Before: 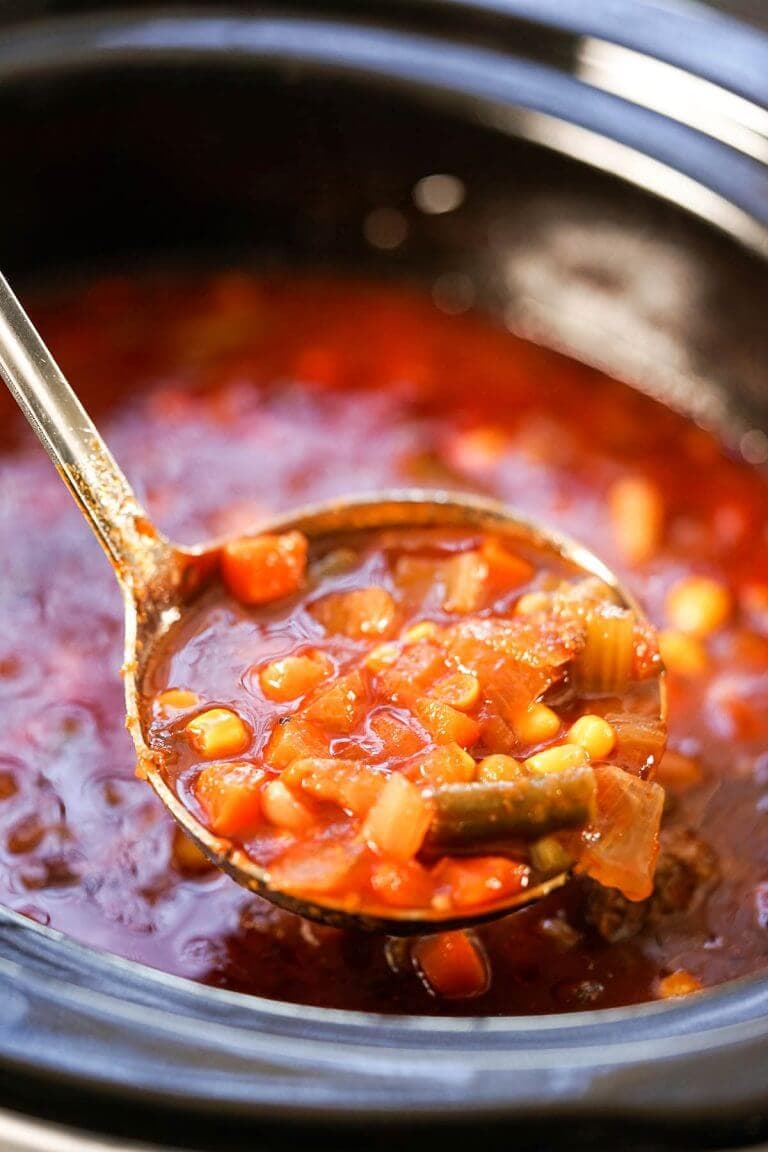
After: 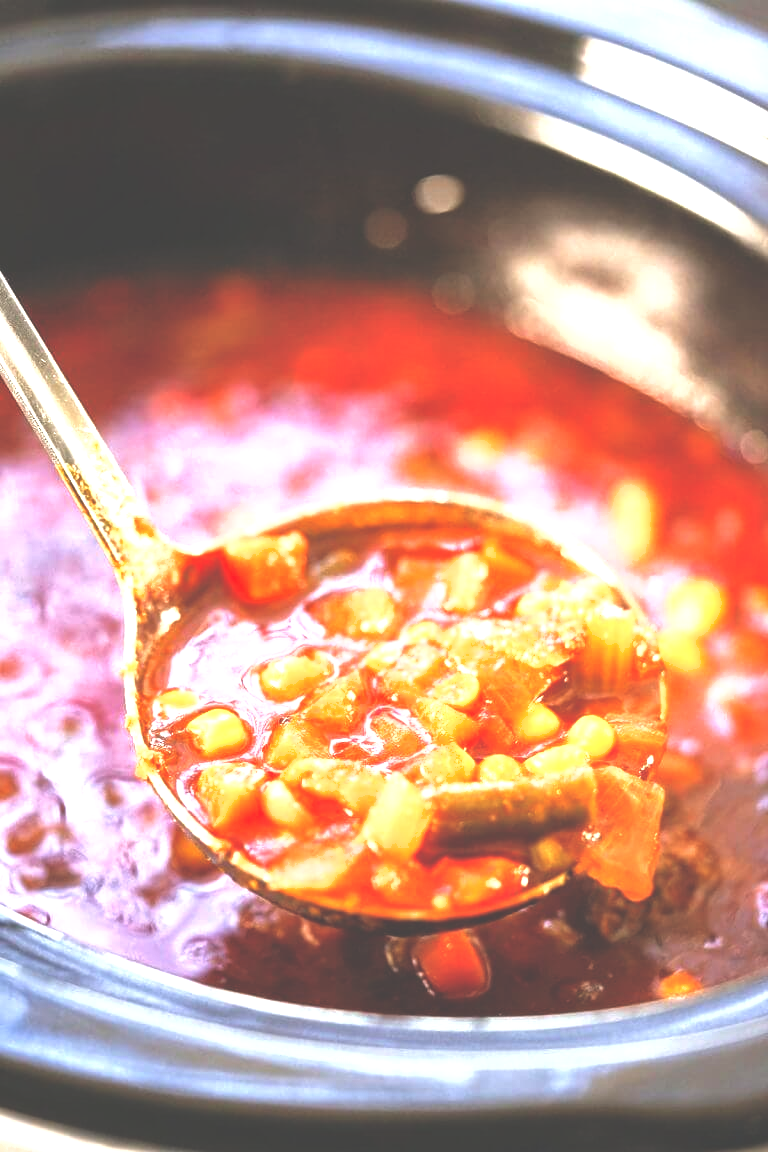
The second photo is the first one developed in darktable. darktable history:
shadows and highlights: shadows -20.49, white point adjustment -2, highlights -35.14
exposure: black level correction -0.023, exposure 1.394 EV, compensate highlight preservation false
